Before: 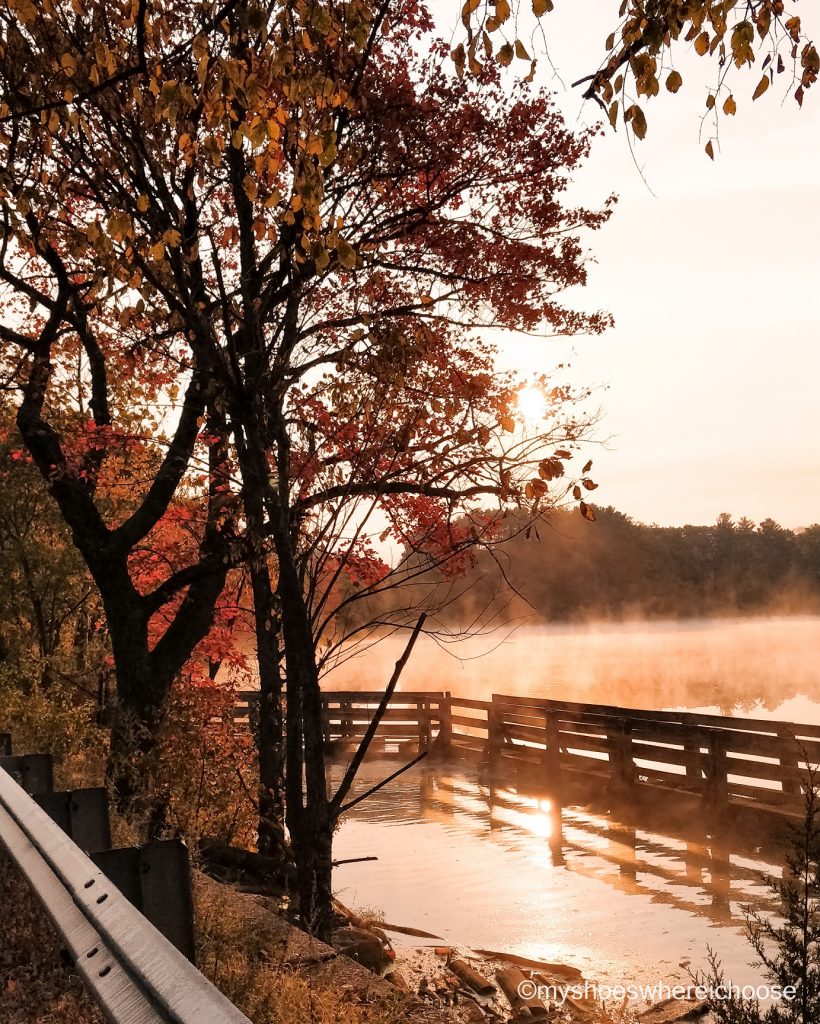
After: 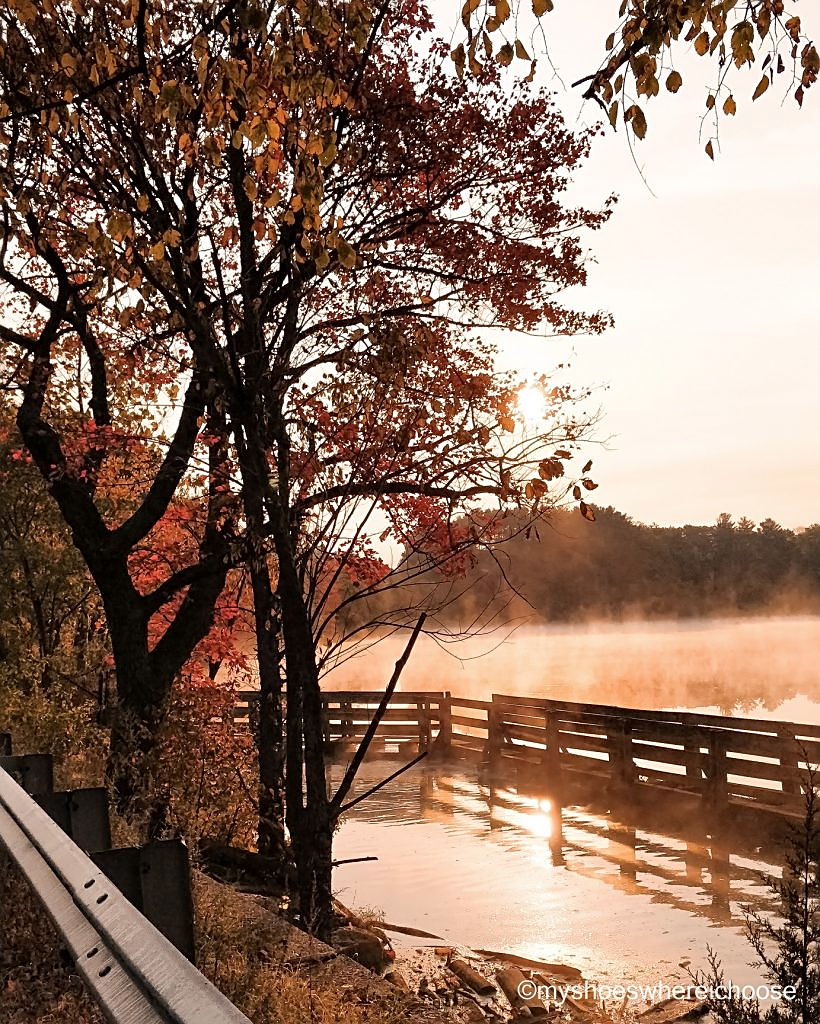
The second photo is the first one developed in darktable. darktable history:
sharpen: on, module defaults
contrast brightness saturation: saturation -0.059
